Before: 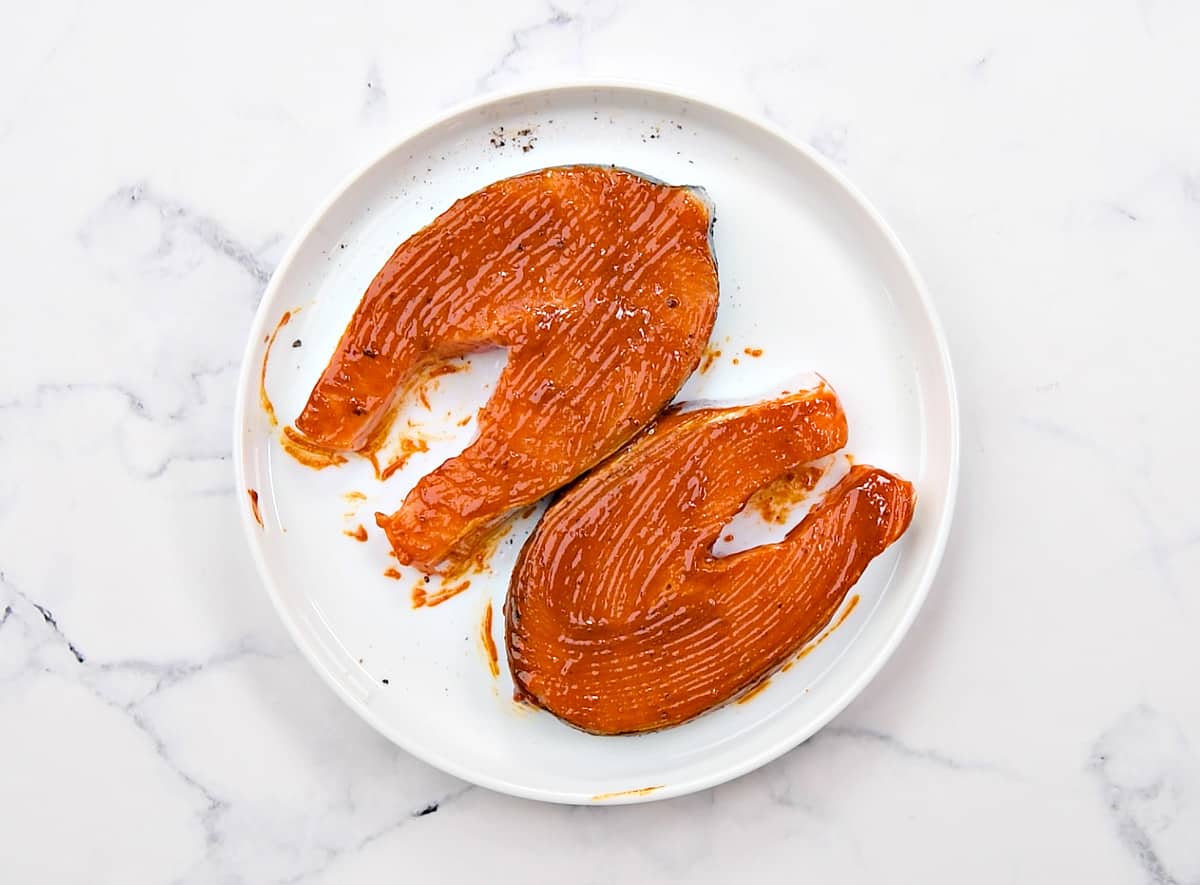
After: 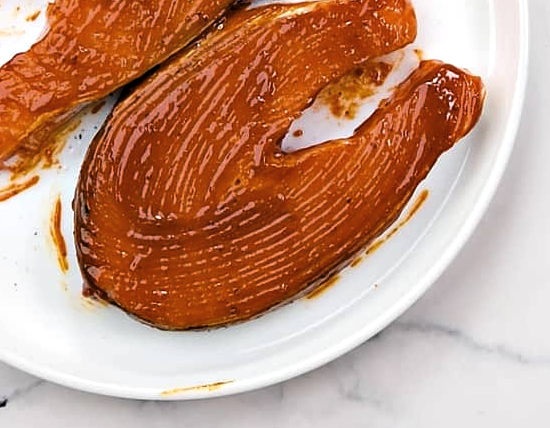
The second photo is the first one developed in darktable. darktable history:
levels: levels [0.029, 0.545, 0.971]
crop: left 35.976%, top 45.819%, right 18.162%, bottom 5.807%
